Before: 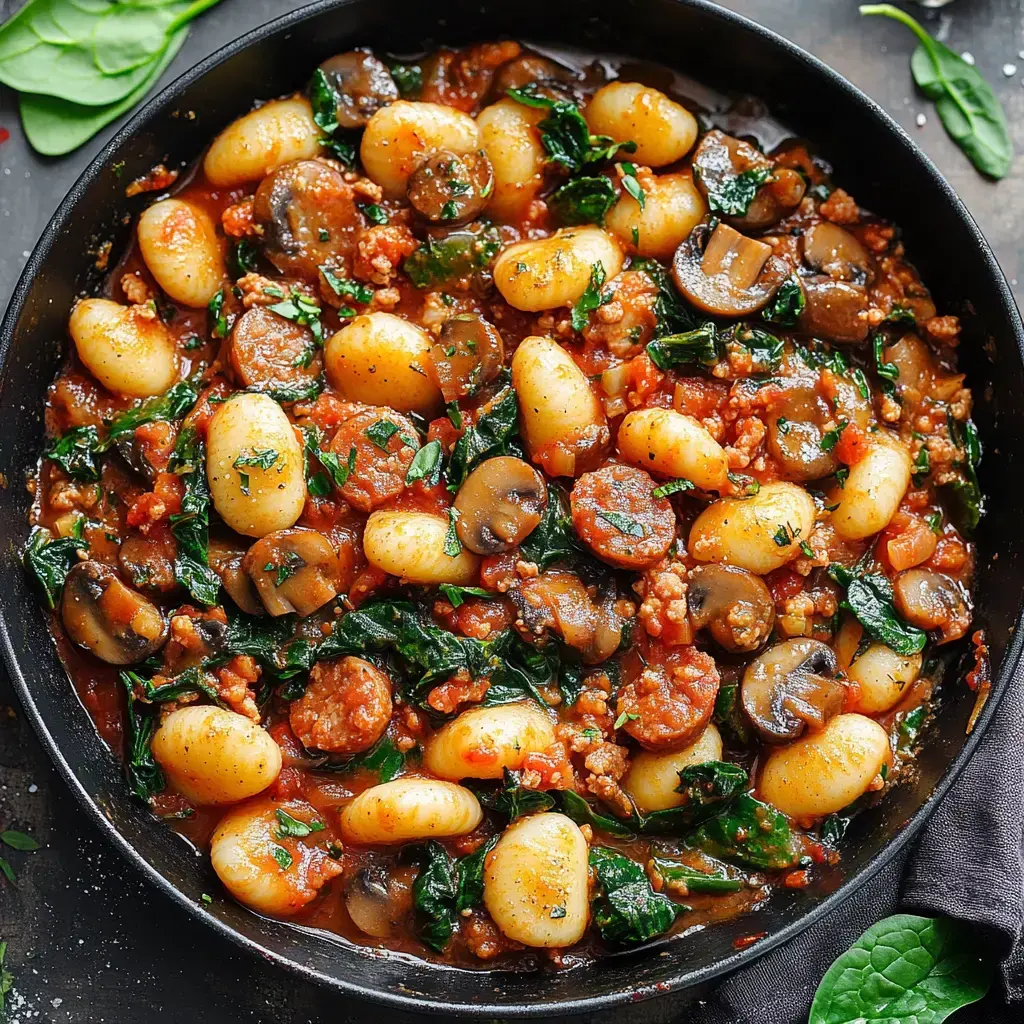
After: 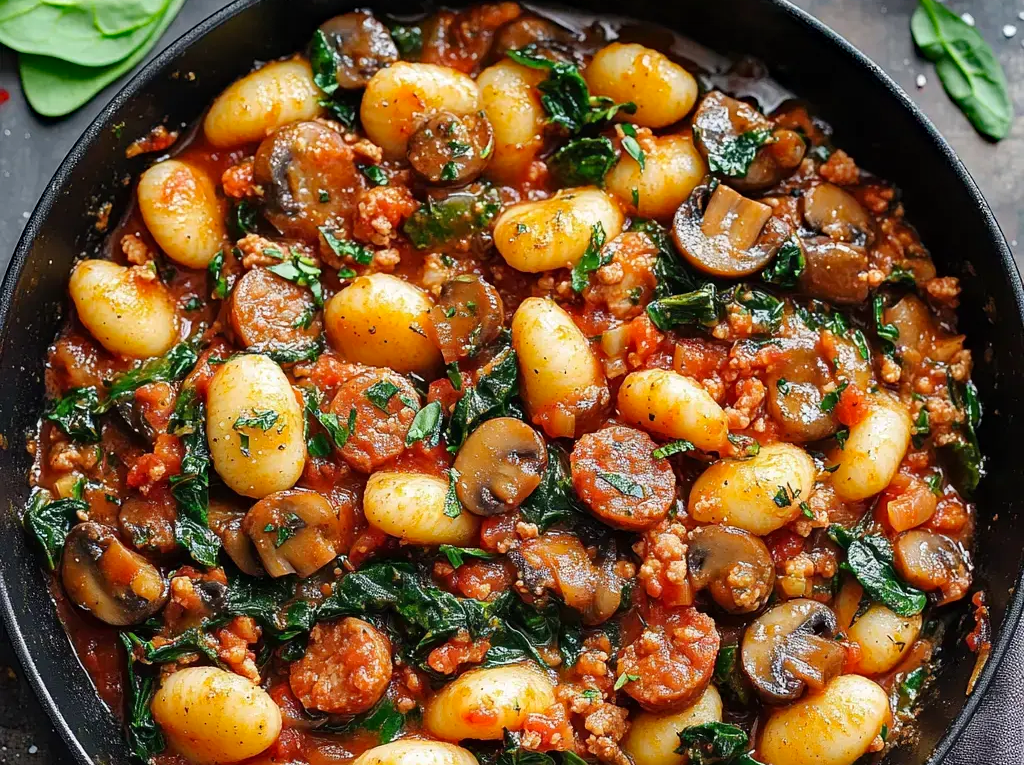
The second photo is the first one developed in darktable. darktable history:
crop: top 3.887%, bottom 21.216%
haze removal: compatibility mode true, adaptive false
